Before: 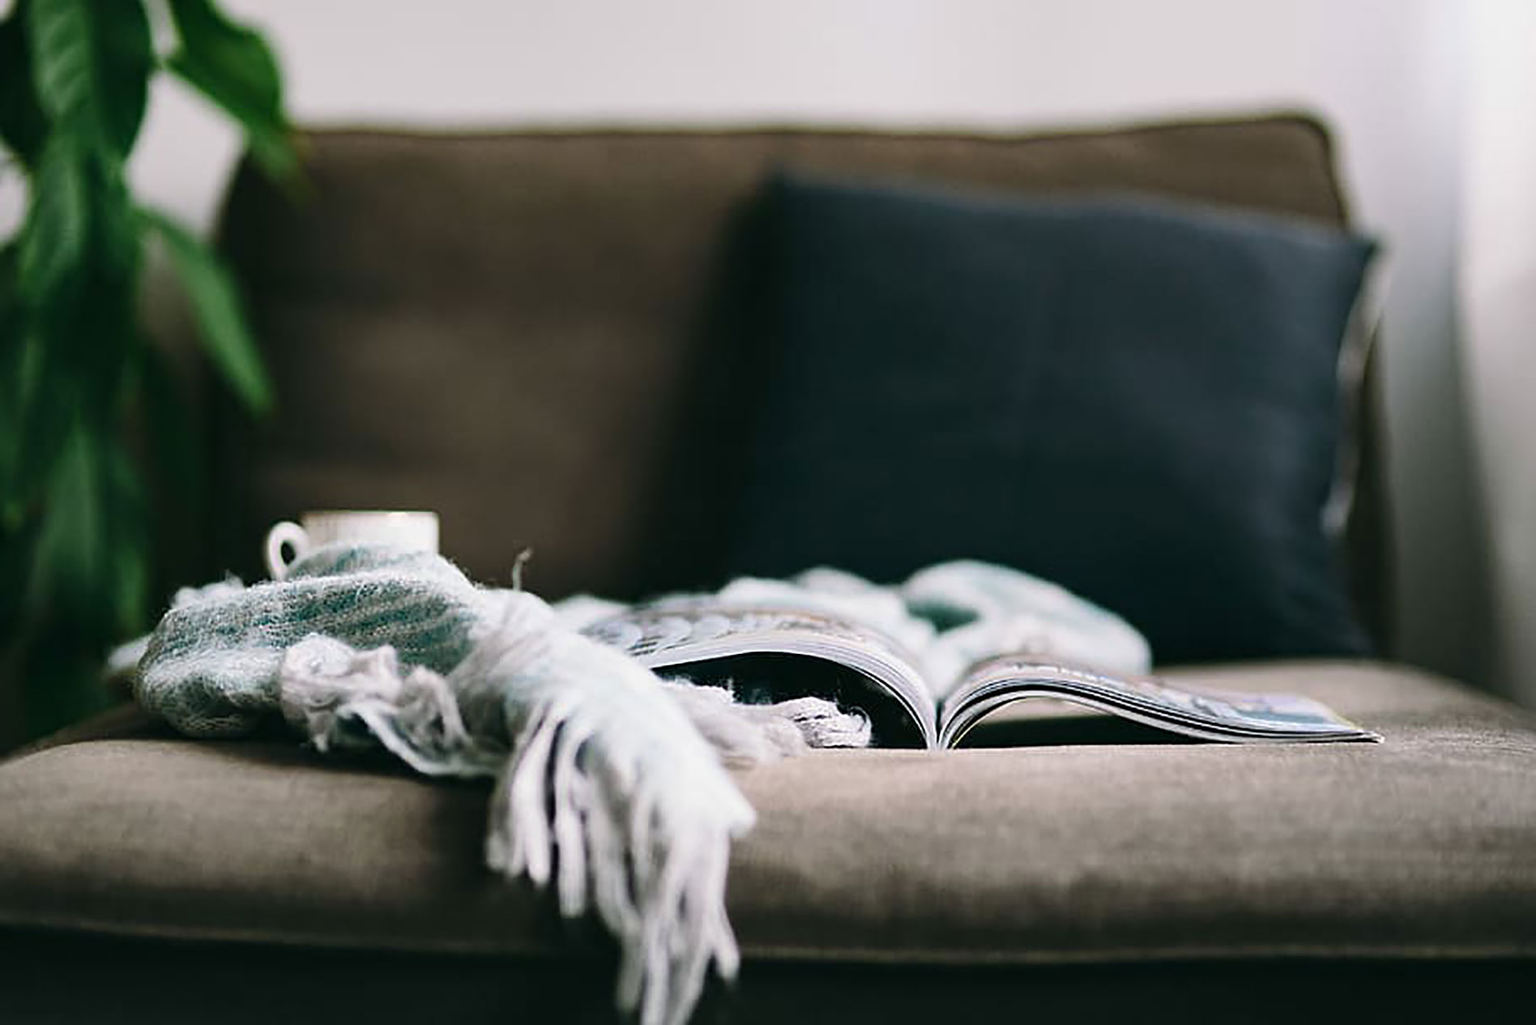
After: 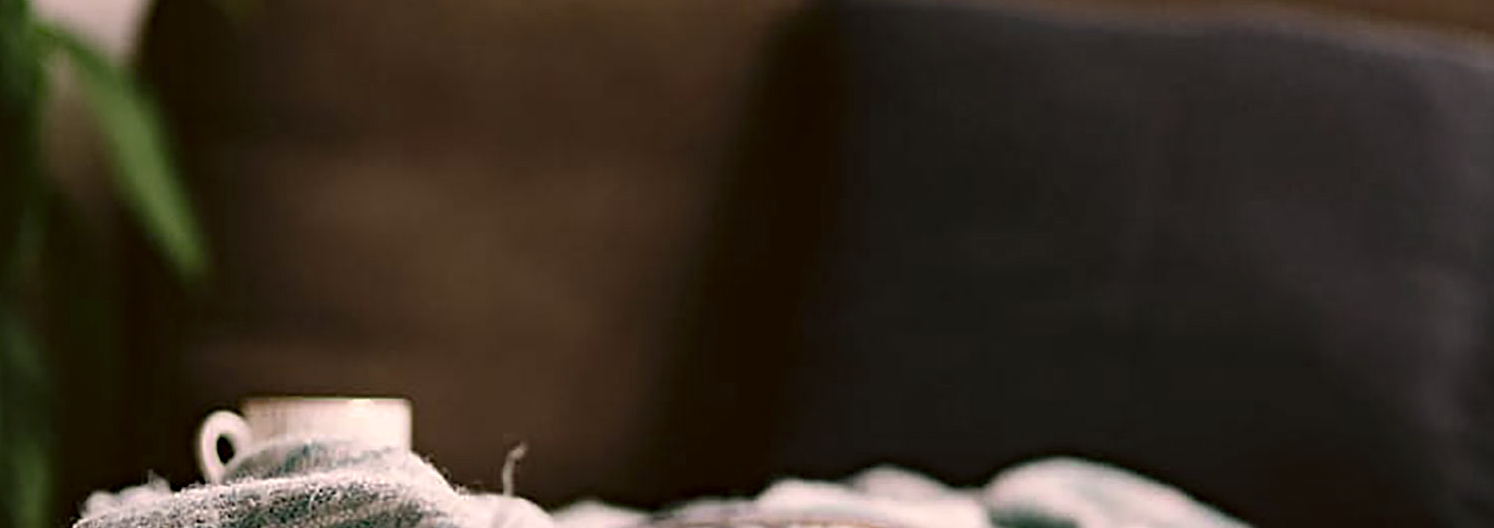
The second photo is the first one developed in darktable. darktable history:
tone equalizer: on, module defaults
color correction: highlights a* 10.21, highlights b* 9.67, shadows a* 9.03, shadows b* 7.61, saturation 0.778
crop: left 6.874%, top 18.462%, right 14.305%, bottom 39.778%
haze removal: strength 0.291, distance 0.251, compatibility mode true, adaptive false
